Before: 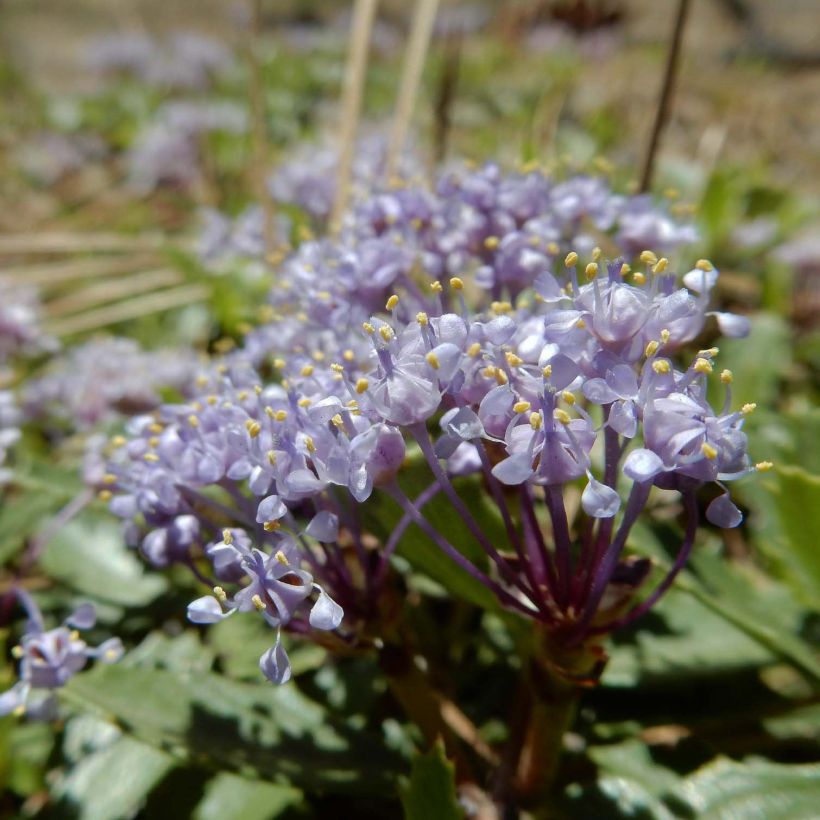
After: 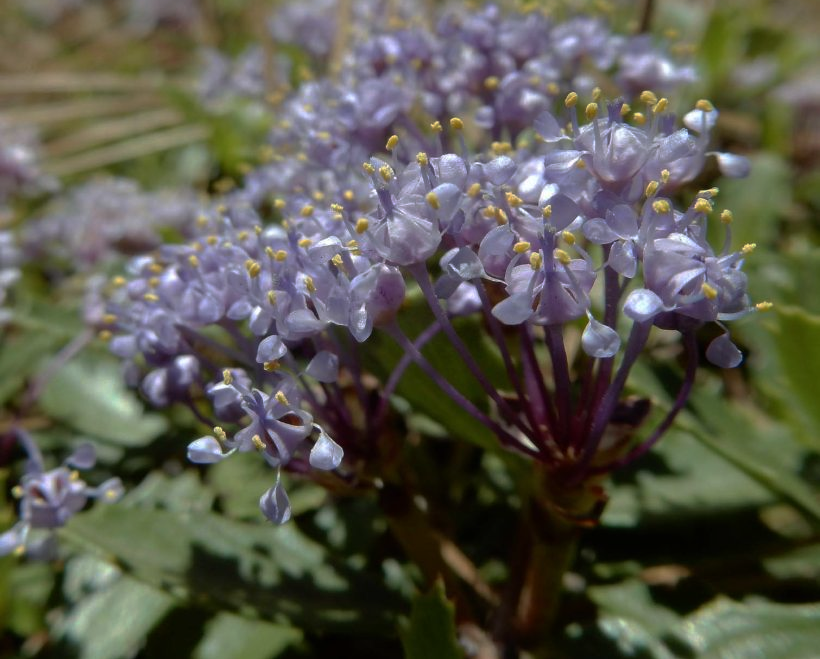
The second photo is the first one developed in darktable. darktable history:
crop and rotate: top 19.623%
base curve: curves: ch0 [(0, 0) (0.595, 0.418) (1, 1)], preserve colors none
